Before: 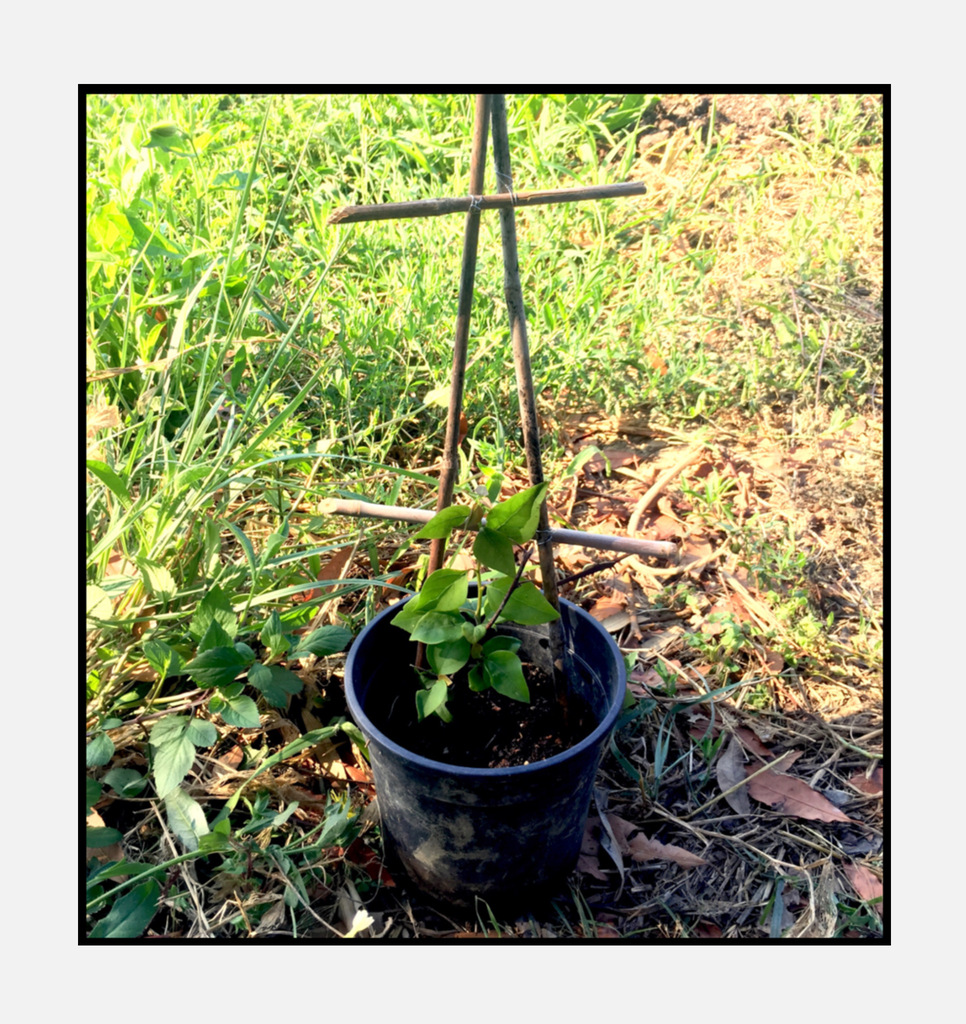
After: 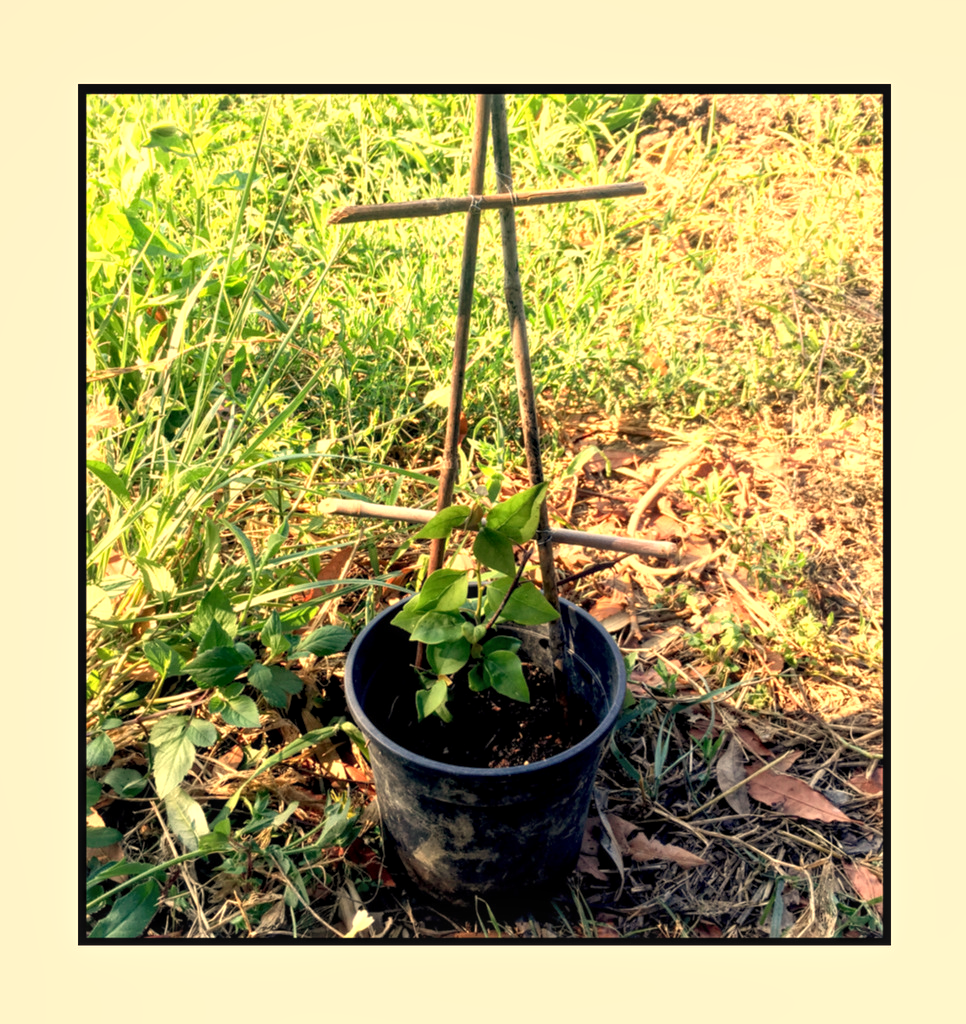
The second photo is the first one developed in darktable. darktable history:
white balance: red 1.138, green 0.996, blue 0.812
local contrast: highlights 99%, shadows 86%, detail 160%, midtone range 0.2
